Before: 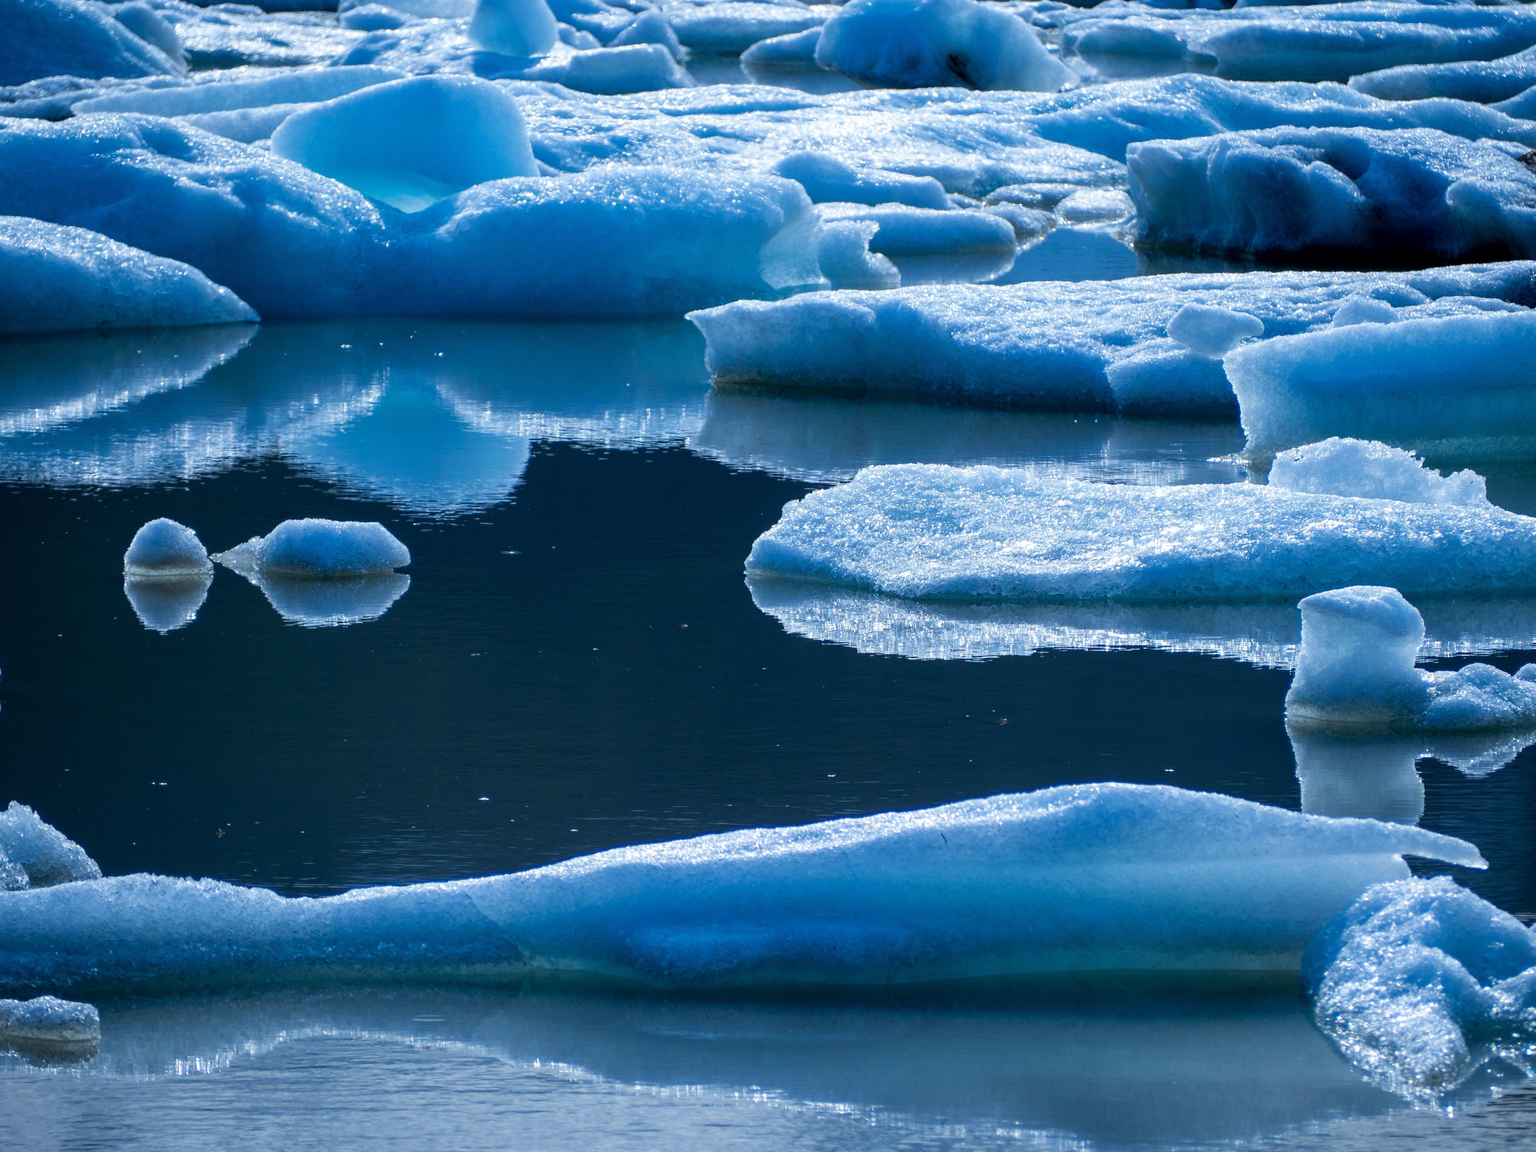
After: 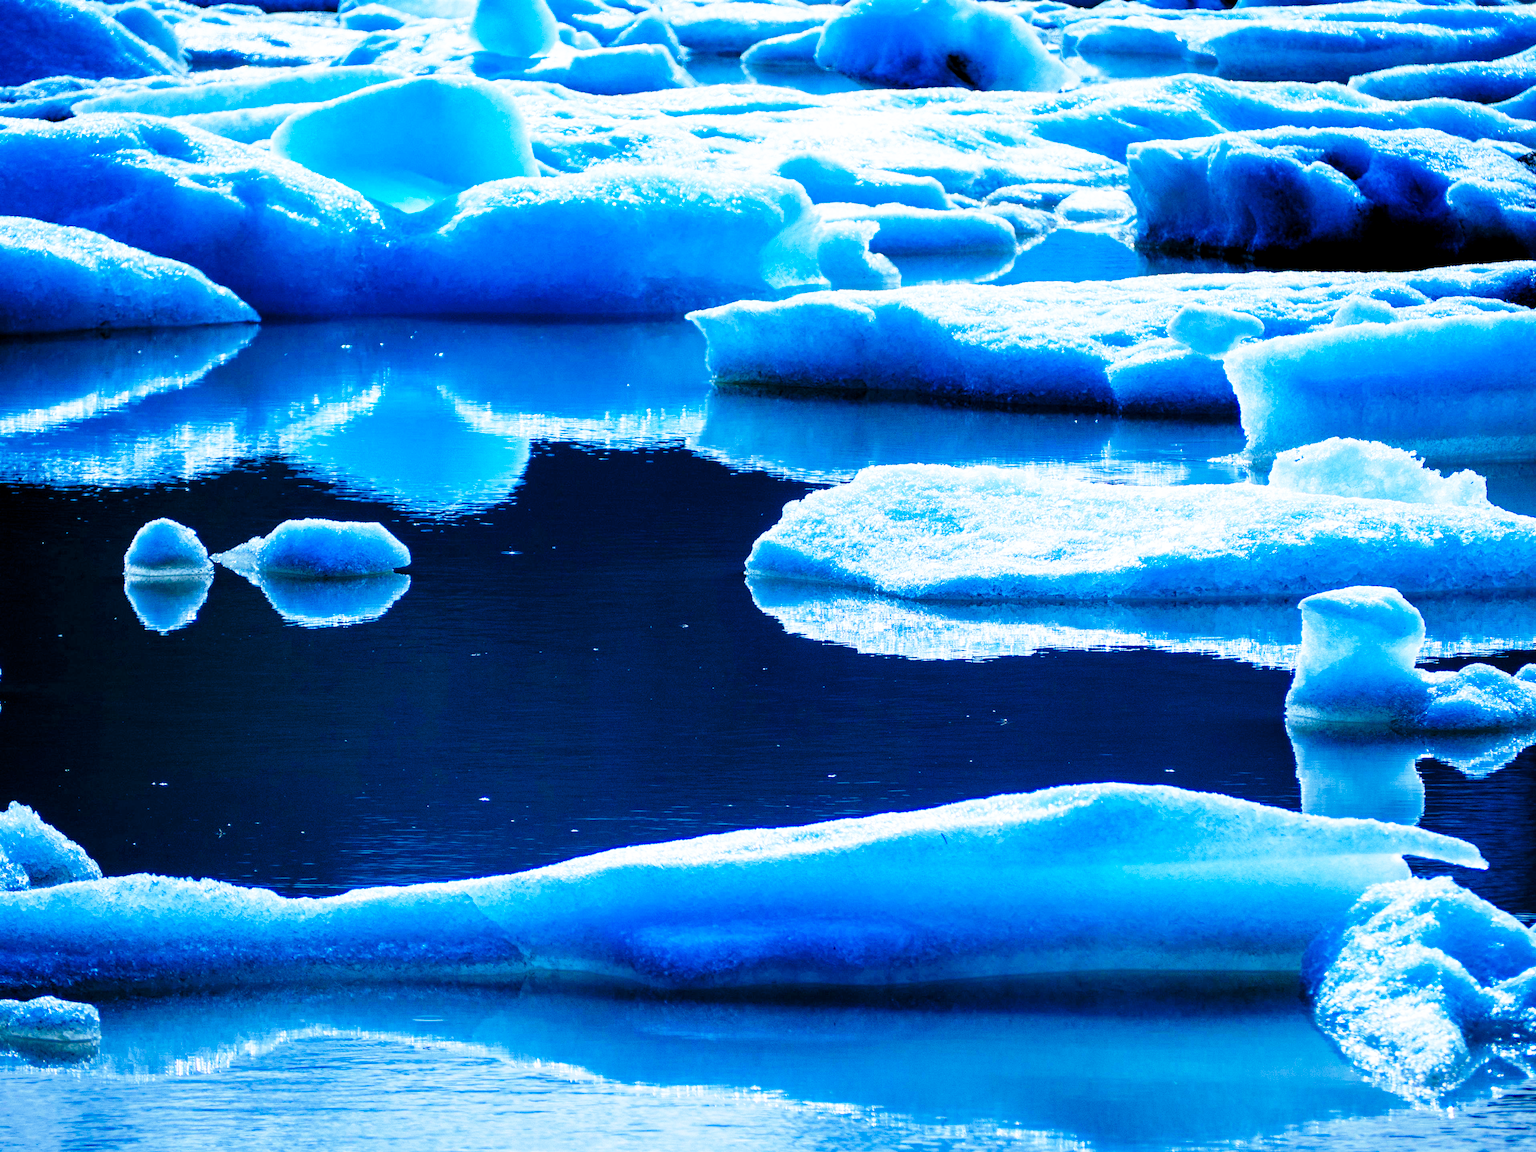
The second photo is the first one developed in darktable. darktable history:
white balance: red 0.954, blue 1.079
base curve: curves: ch0 [(0, 0) (0.026, 0.03) (0.109, 0.232) (0.351, 0.748) (0.669, 0.968) (1, 1)], preserve colors none
color balance rgb: shadows lift › chroma 1%, shadows lift › hue 240.84°, highlights gain › chroma 2%, highlights gain › hue 73.2°, global offset › luminance -0.5%, perceptual saturation grading › global saturation 20%, perceptual saturation grading › highlights -25%, perceptual saturation grading › shadows 50%, global vibrance 25.26%
